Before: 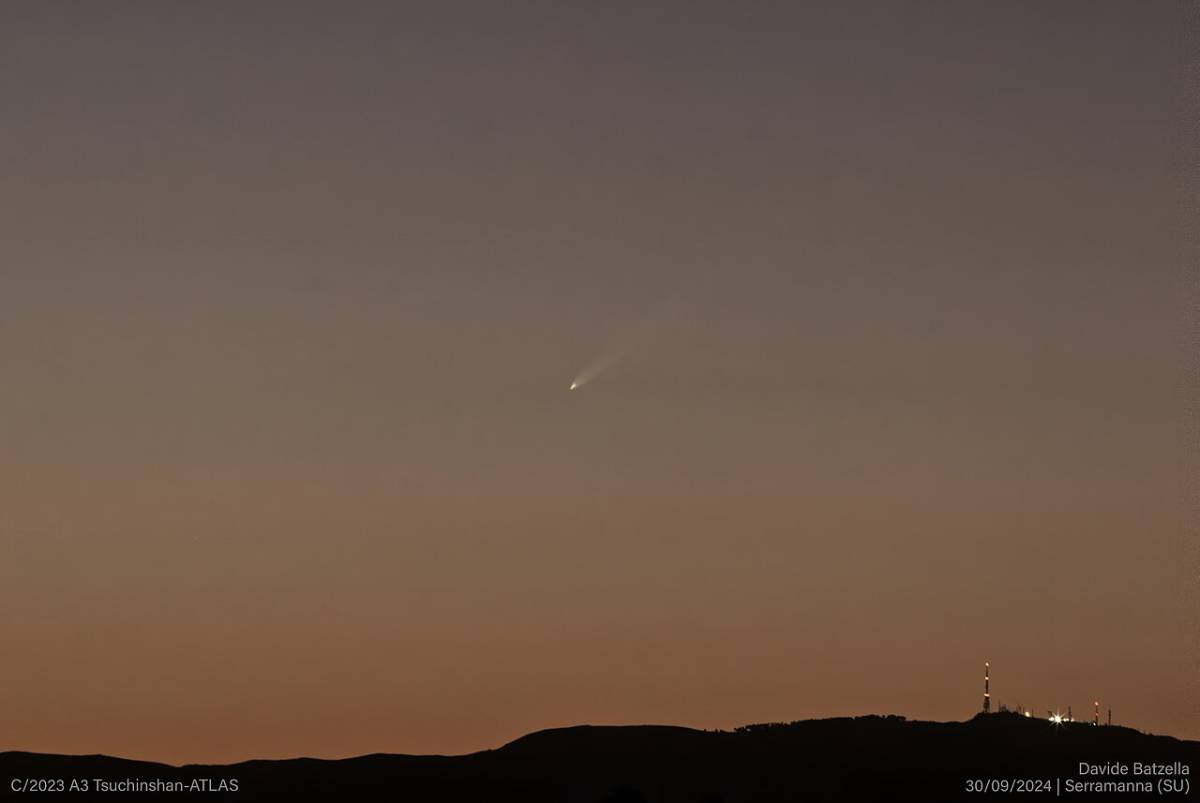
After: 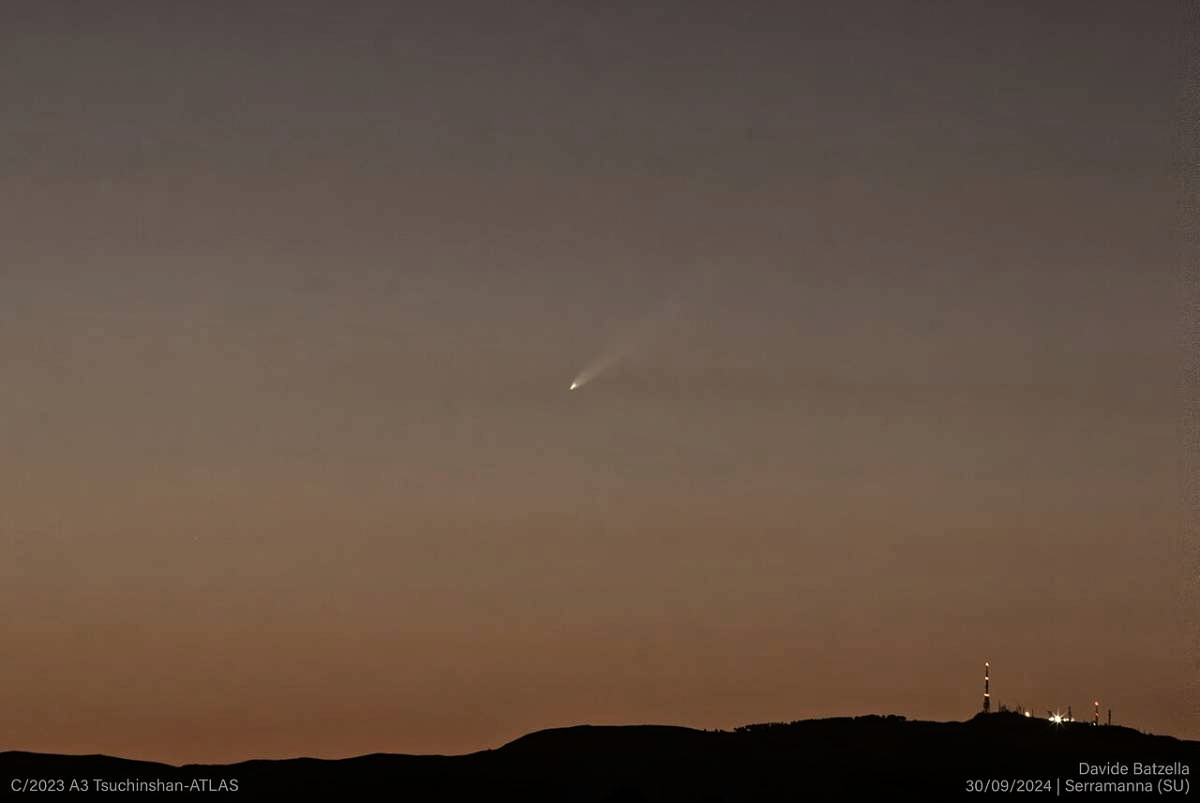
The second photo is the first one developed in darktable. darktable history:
local contrast: detail 109%
exposure: exposure -0.108 EV, compensate exposure bias true, compensate highlight preservation false
tone equalizer: -8 EV -0.765 EV, -7 EV -0.665 EV, -6 EV -0.565 EV, -5 EV -0.418 EV, -3 EV 0.393 EV, -2 EV 0.6 EV, -1 EV 0.689 EV, +0 EV 0.746 EV, edges refinement/feathering 500, mask exposure compensation -1.57 EV, preserve details no
